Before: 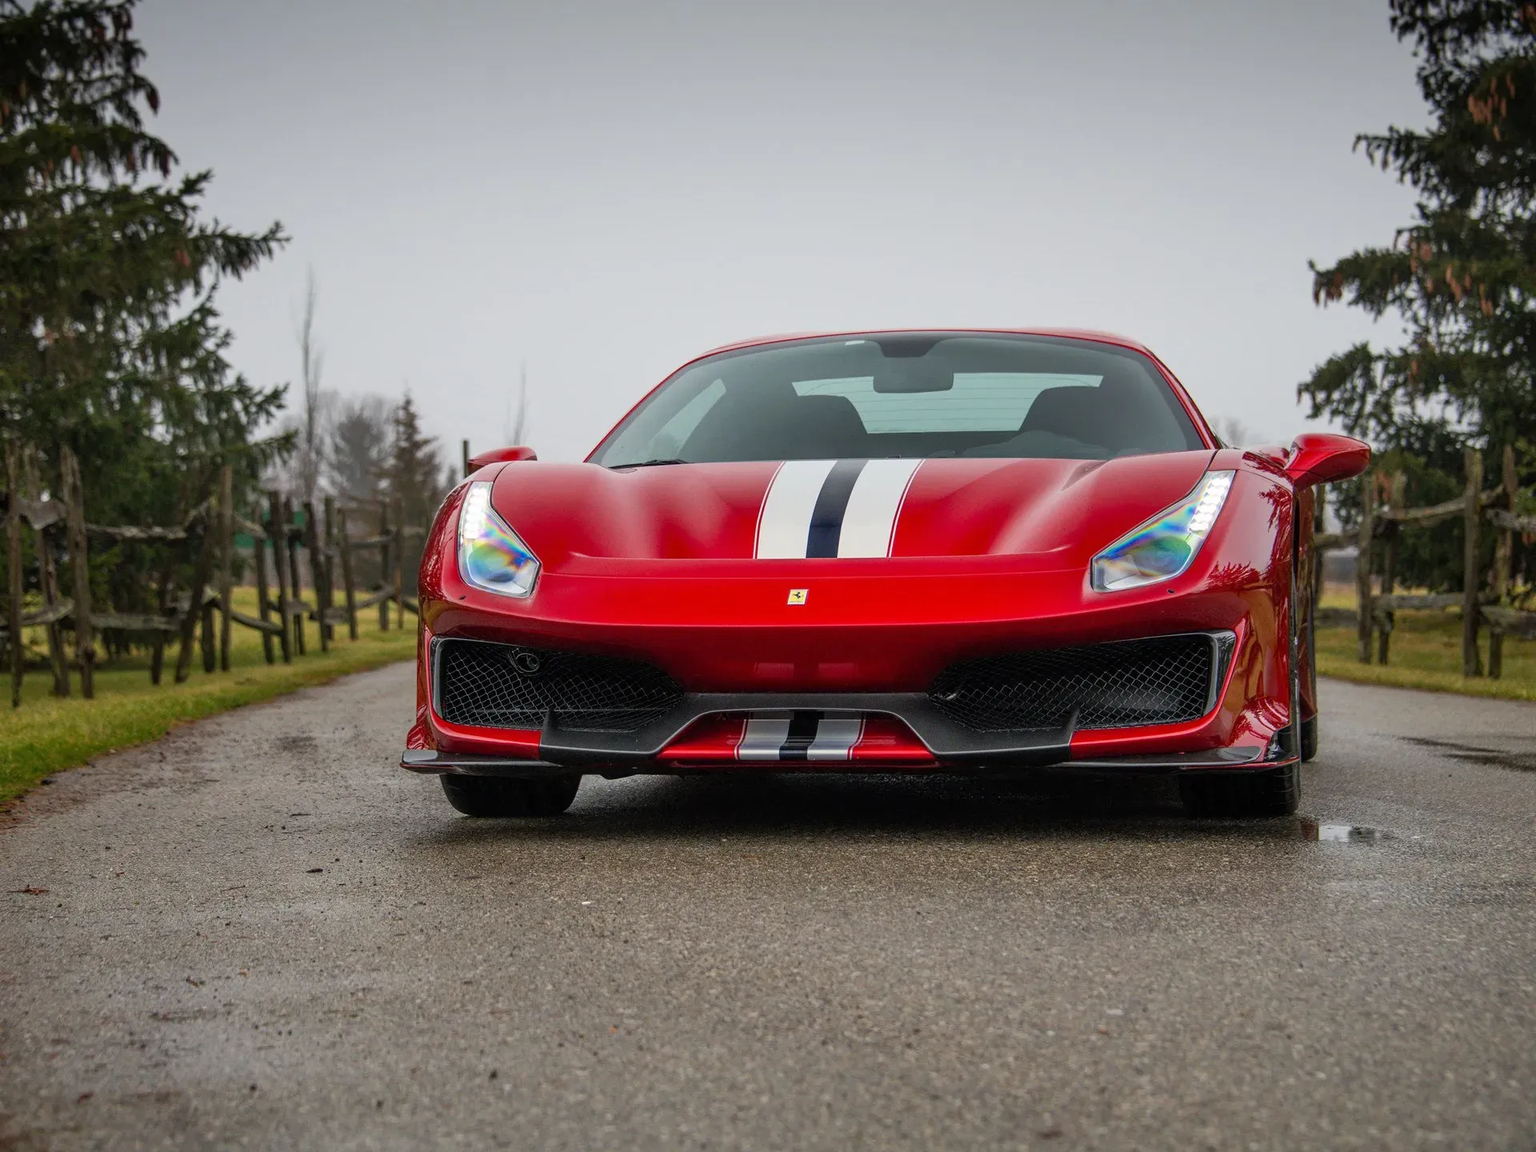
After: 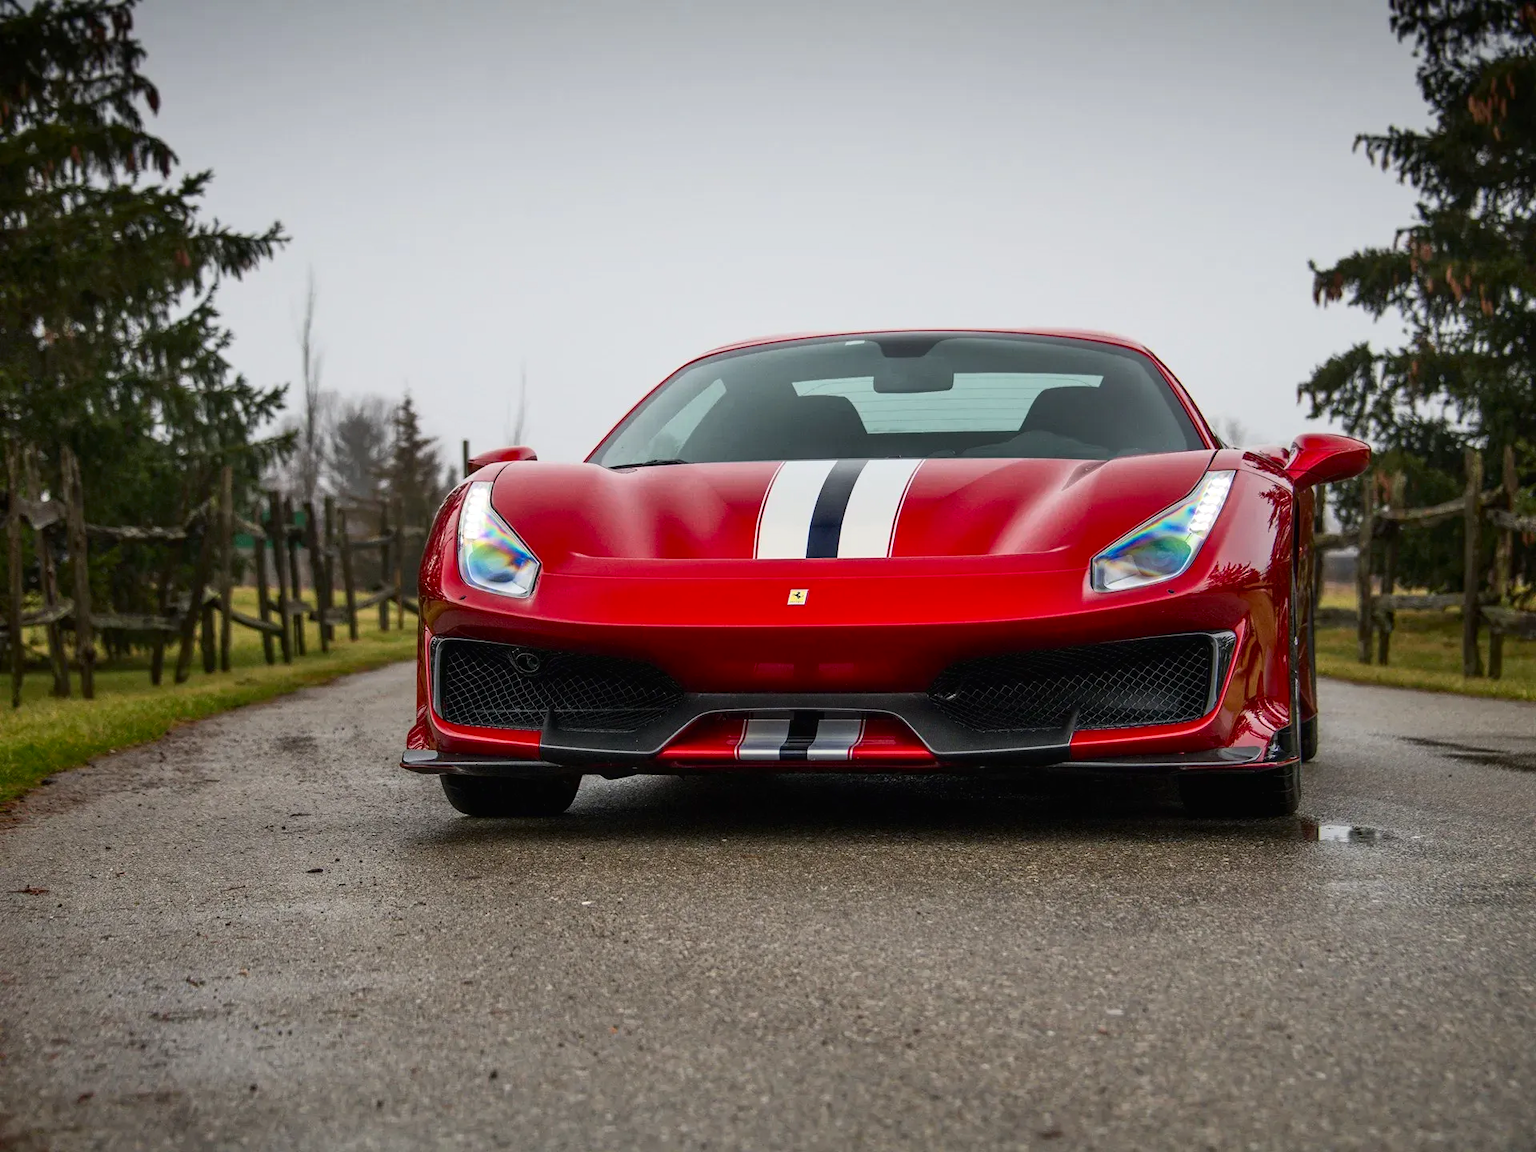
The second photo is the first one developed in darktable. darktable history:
tone curve: curves: ch0 [(0.016, 0.011) (0.204, 0.146) (0.515, 0.476) (0.78, 0.795) (1, 0.981)], color space Lab, independent channels, preserve colors none
exposure: exposure 0.129 EV, compensate highlight preservation false
